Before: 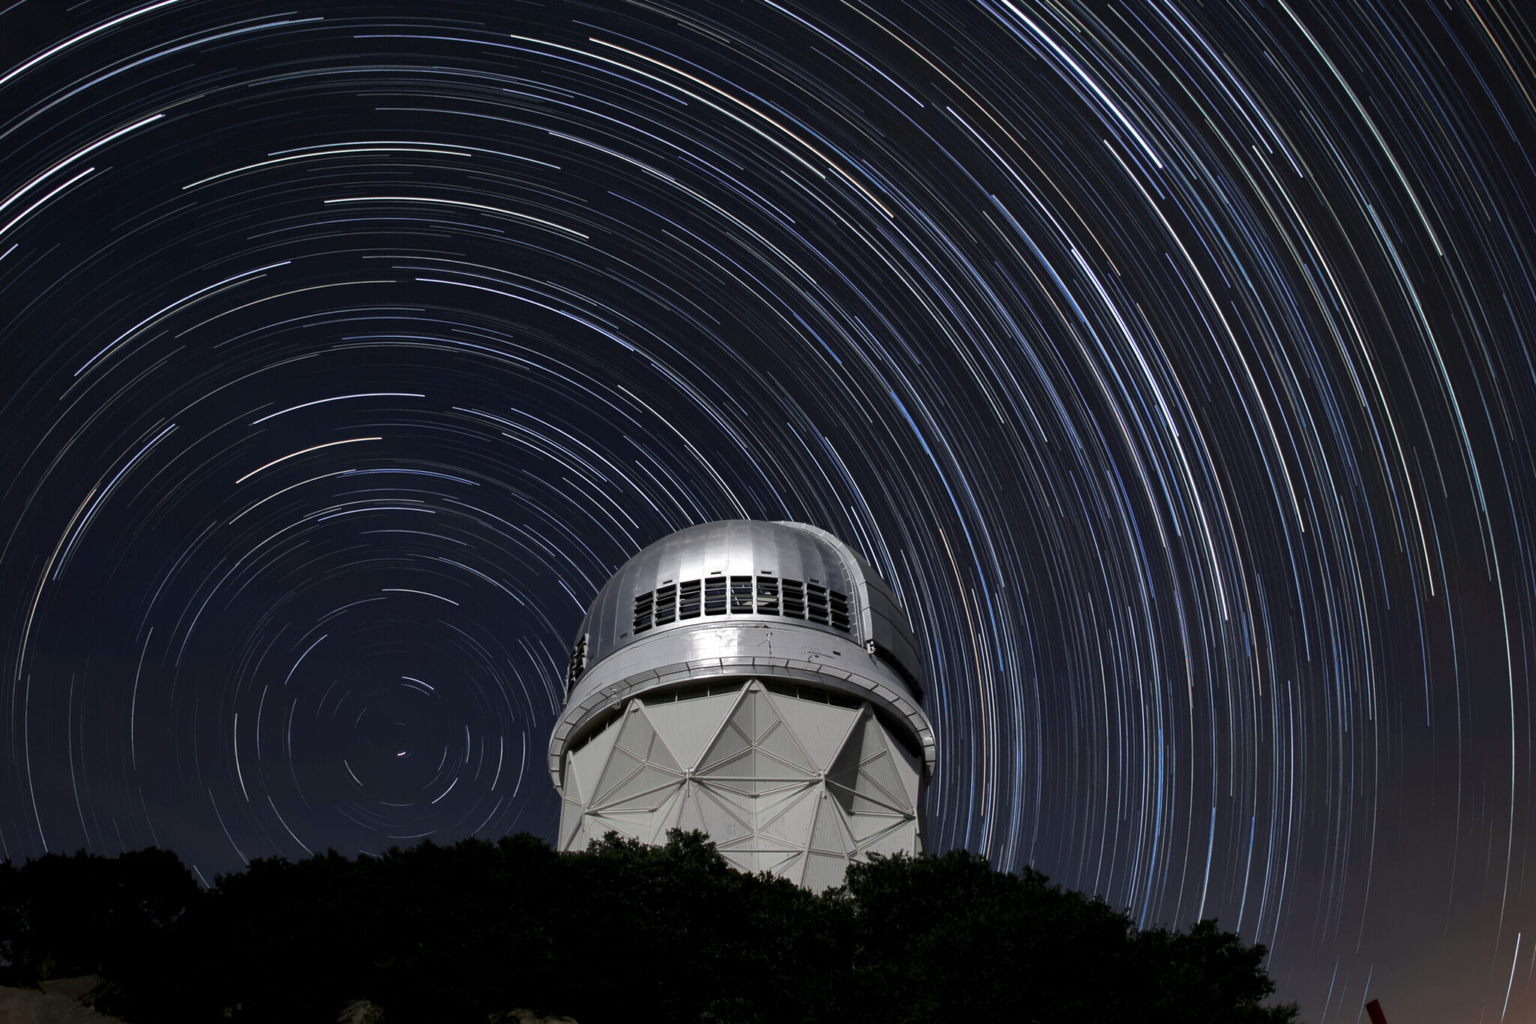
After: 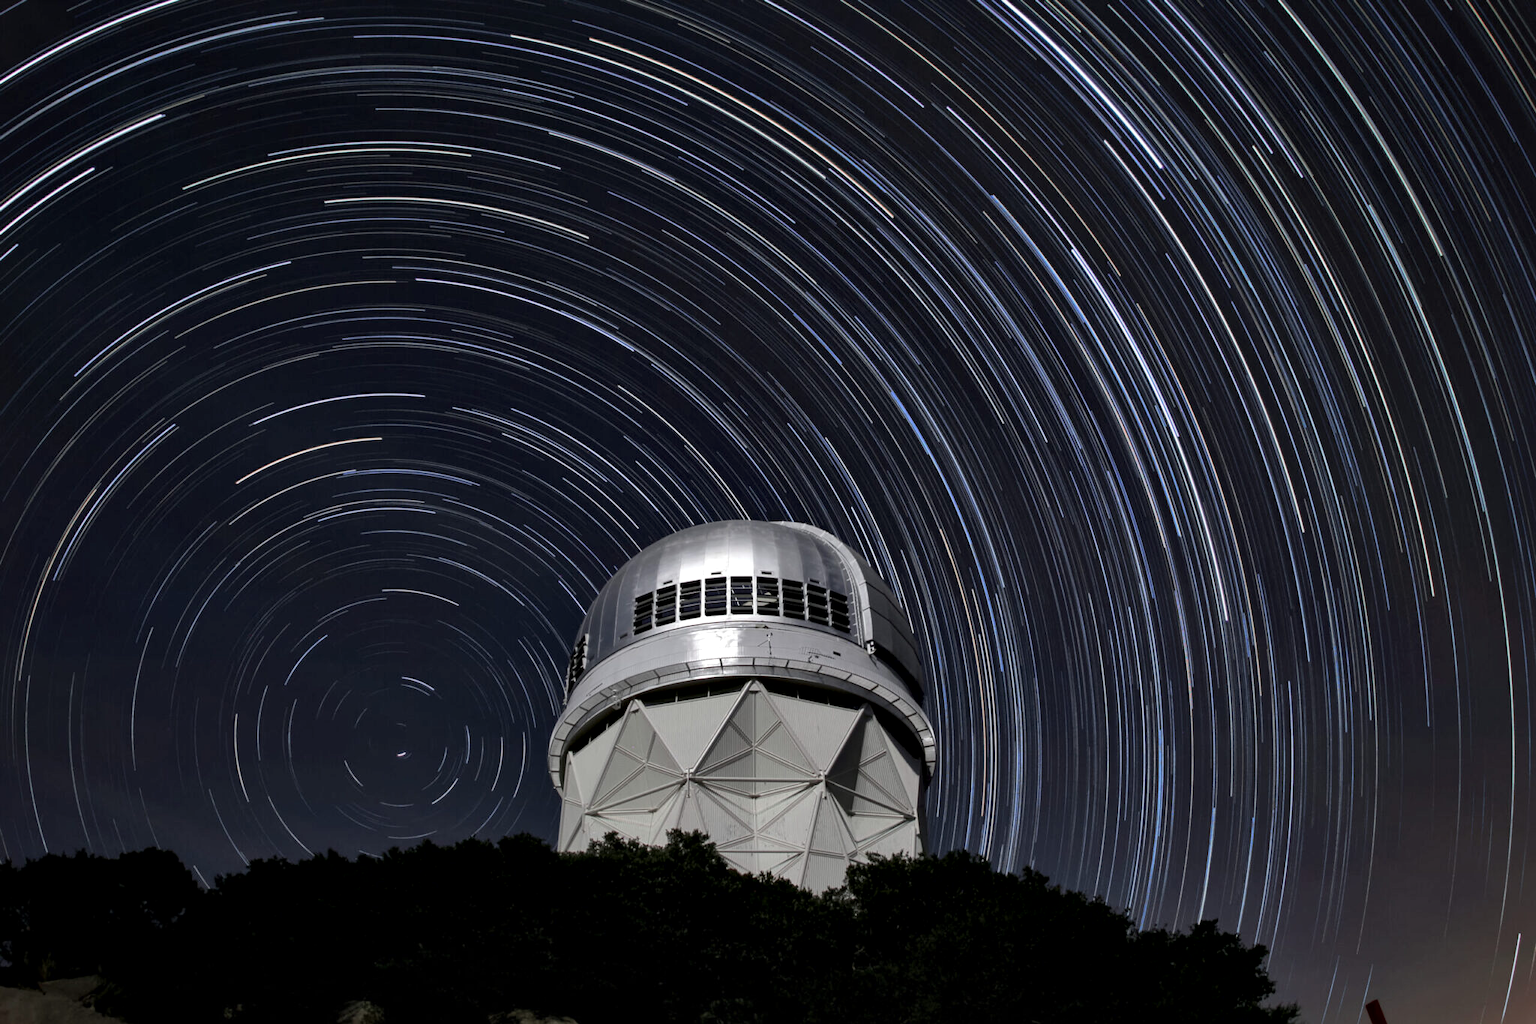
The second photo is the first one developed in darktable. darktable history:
color balance rgb: linear chroma grading › global chroma 1.5%, linear chroma grading › mid-tones -1%, perceptual saturation grading › global saturation -3%, perceptual saturation grading › shadows -2%
white balance: emerald 1
local contrast: mode bilateral grid, contrast 25, coarseness 60, detail 151%, midtone range 0.2
